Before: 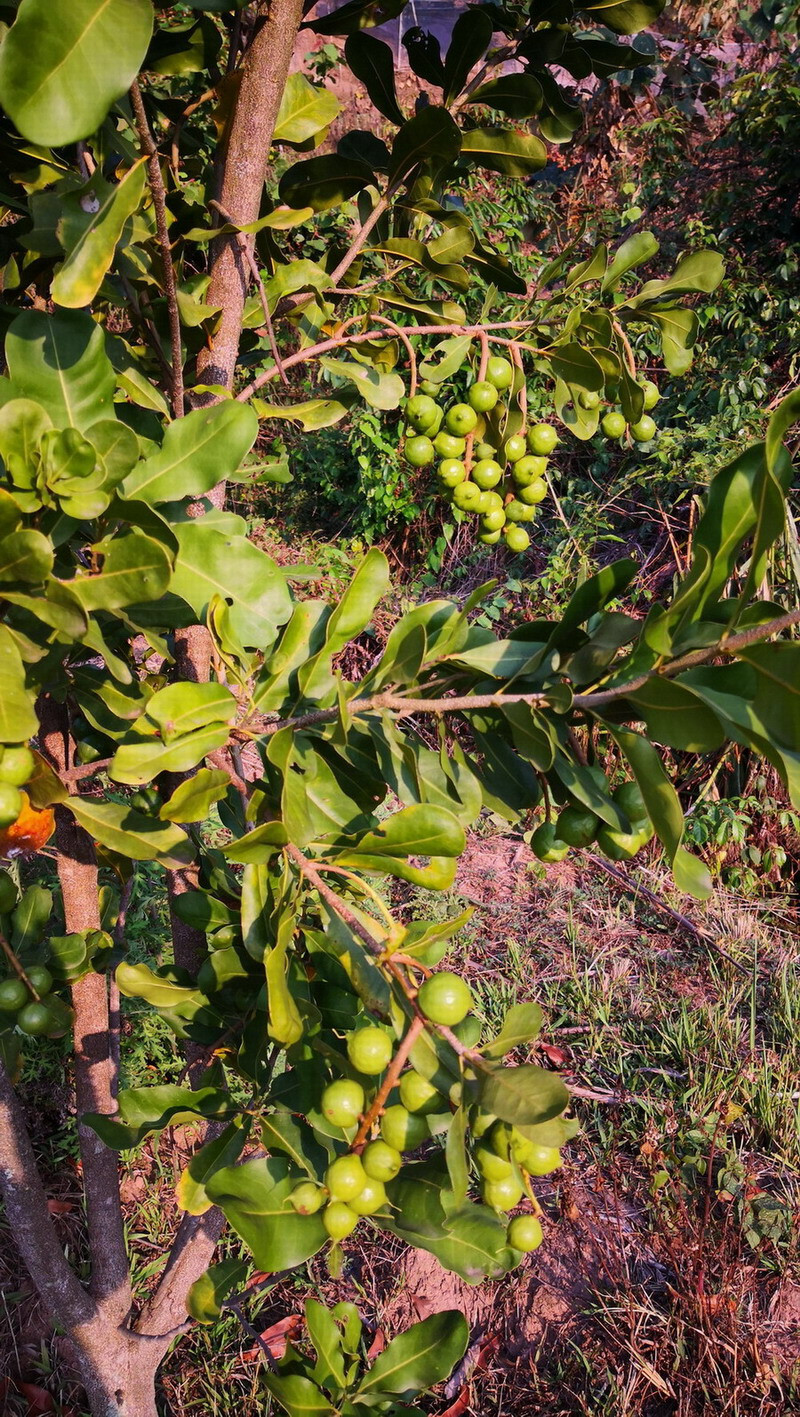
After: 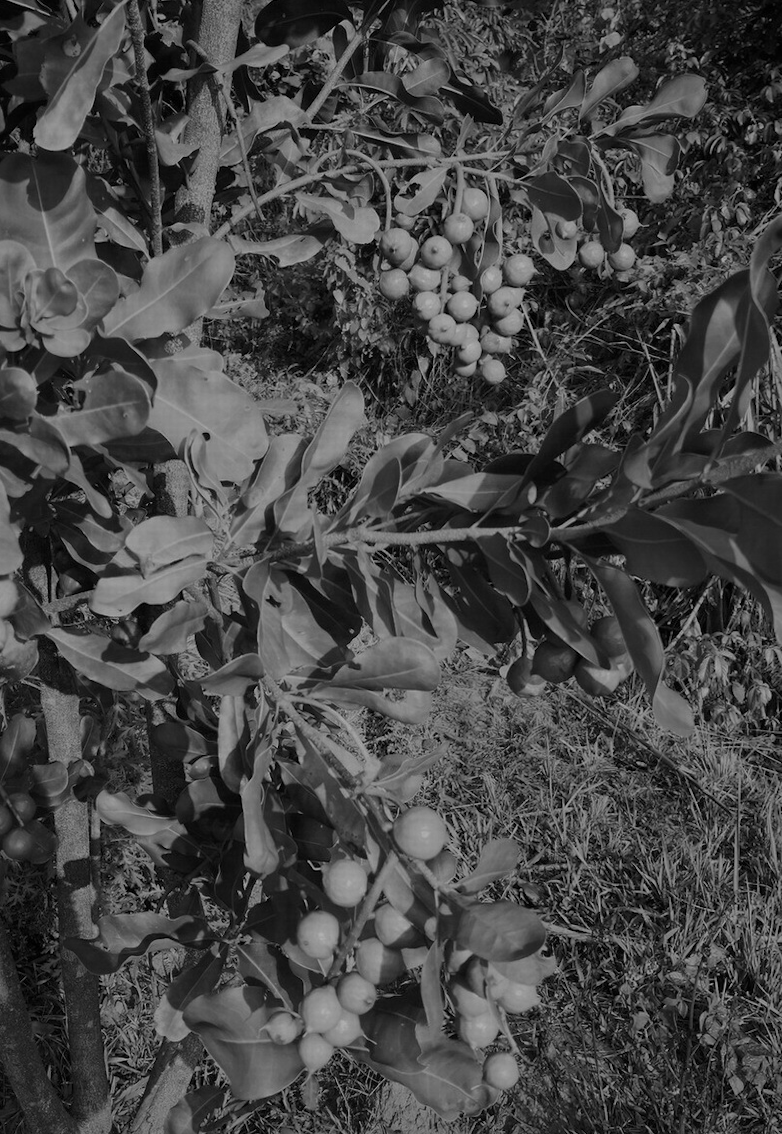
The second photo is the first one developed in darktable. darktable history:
crop and rotate: left 1.814%, top 12.818%, right 0.25%, bottom 9.225%
white balance: red 0.766, blue 1.537
monochrome: a 79.32, b 81.83, size 1.1
rotate and perspective: lens shift (horizontal) -0.055, automatic cropping off
